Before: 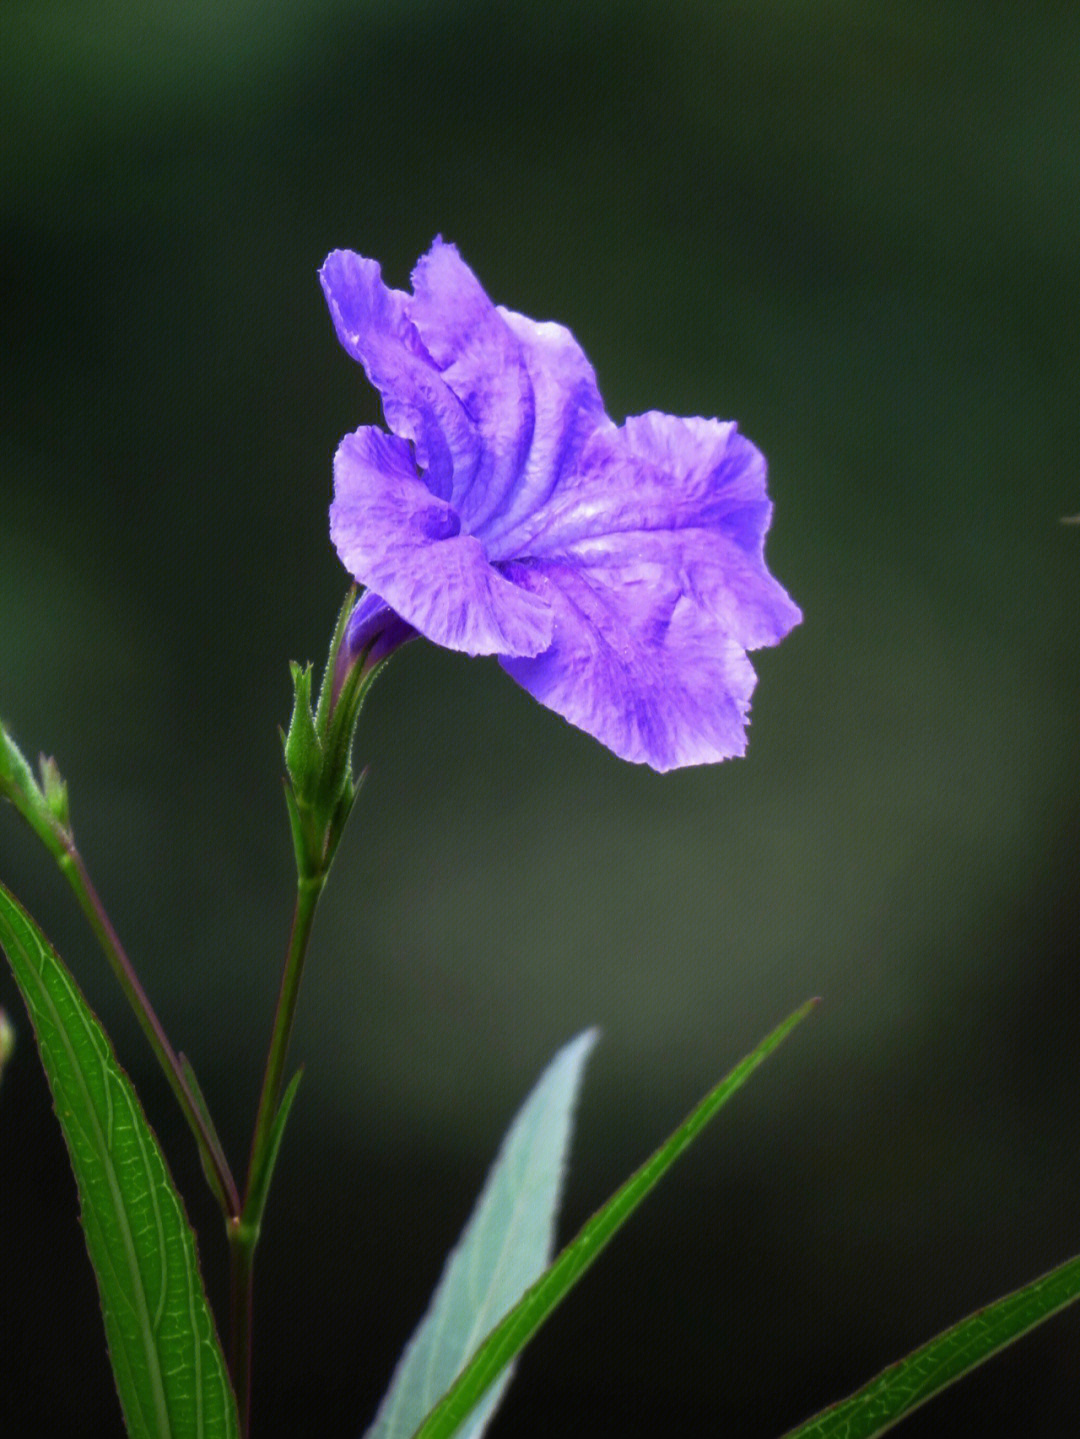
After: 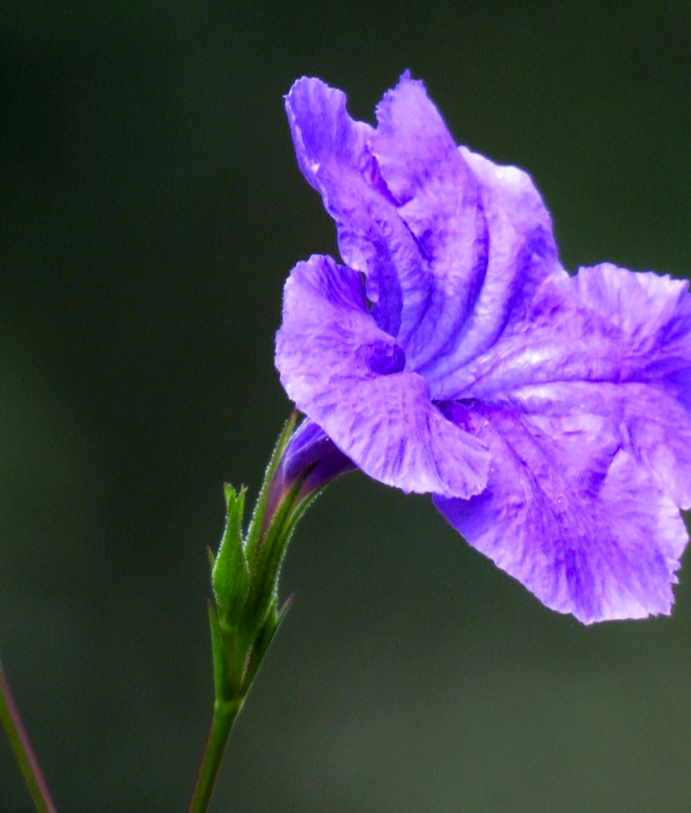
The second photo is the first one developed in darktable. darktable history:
crop and rotate: angle -4.6°, left 2.116%, top 6.936%, right 27.242%, bottom 30.683%
color balance rgb: perceptual saturation grading › global saturation 18.494%
local contrast: highlights 104%, shadows 99%, detail 120%, midtone range 0.2
